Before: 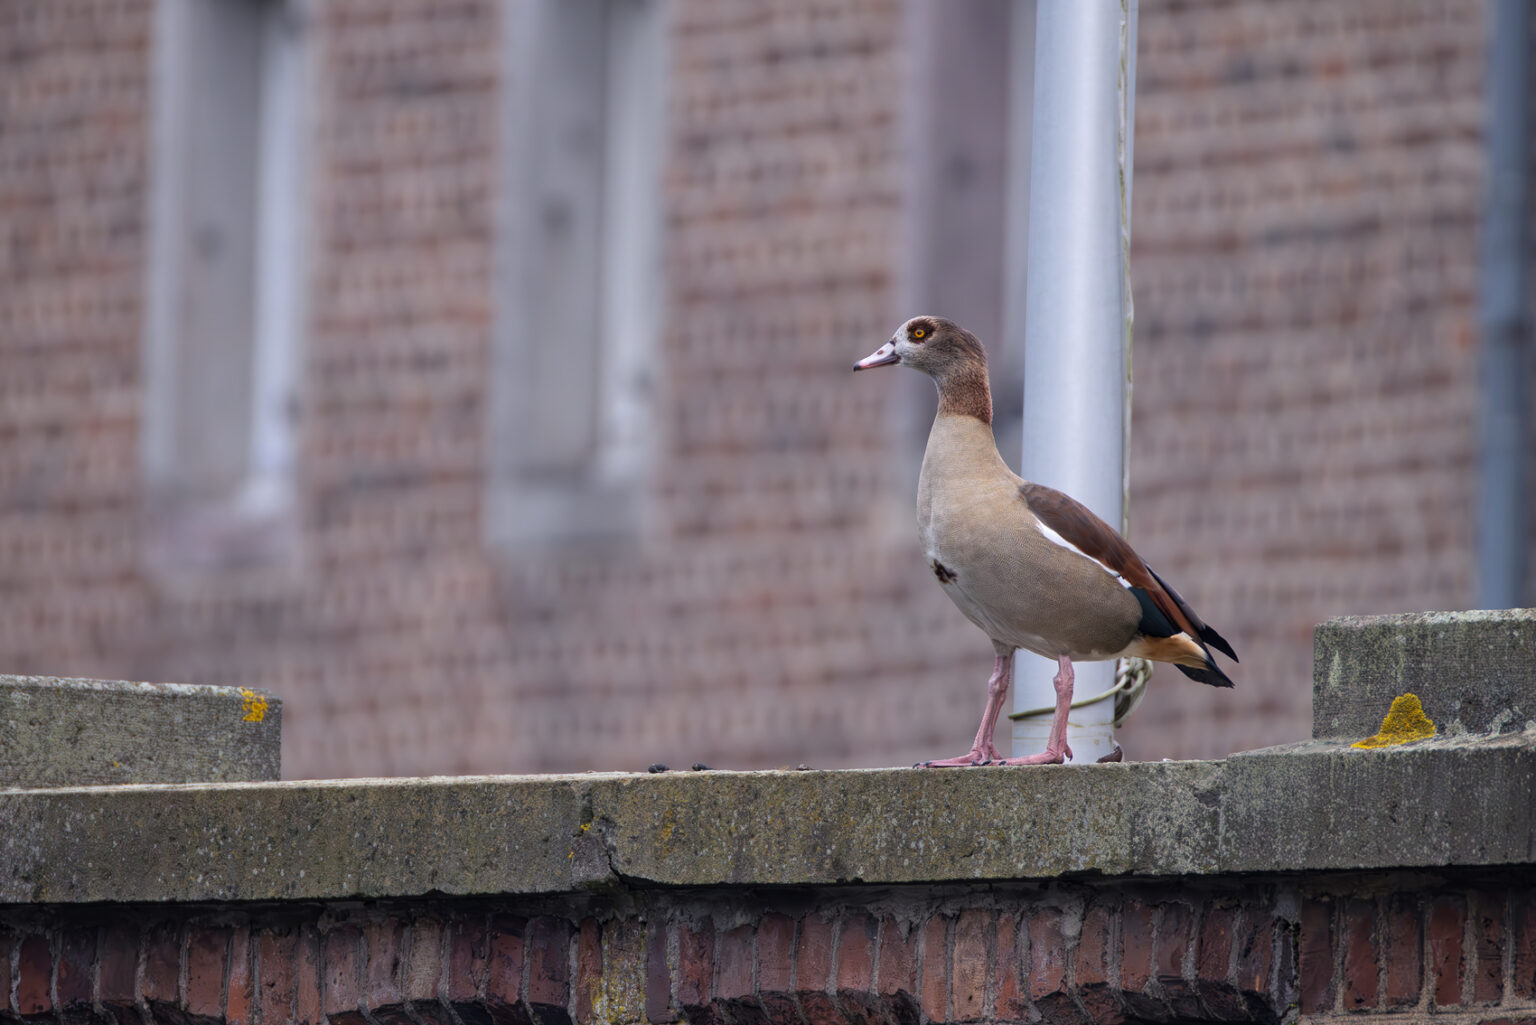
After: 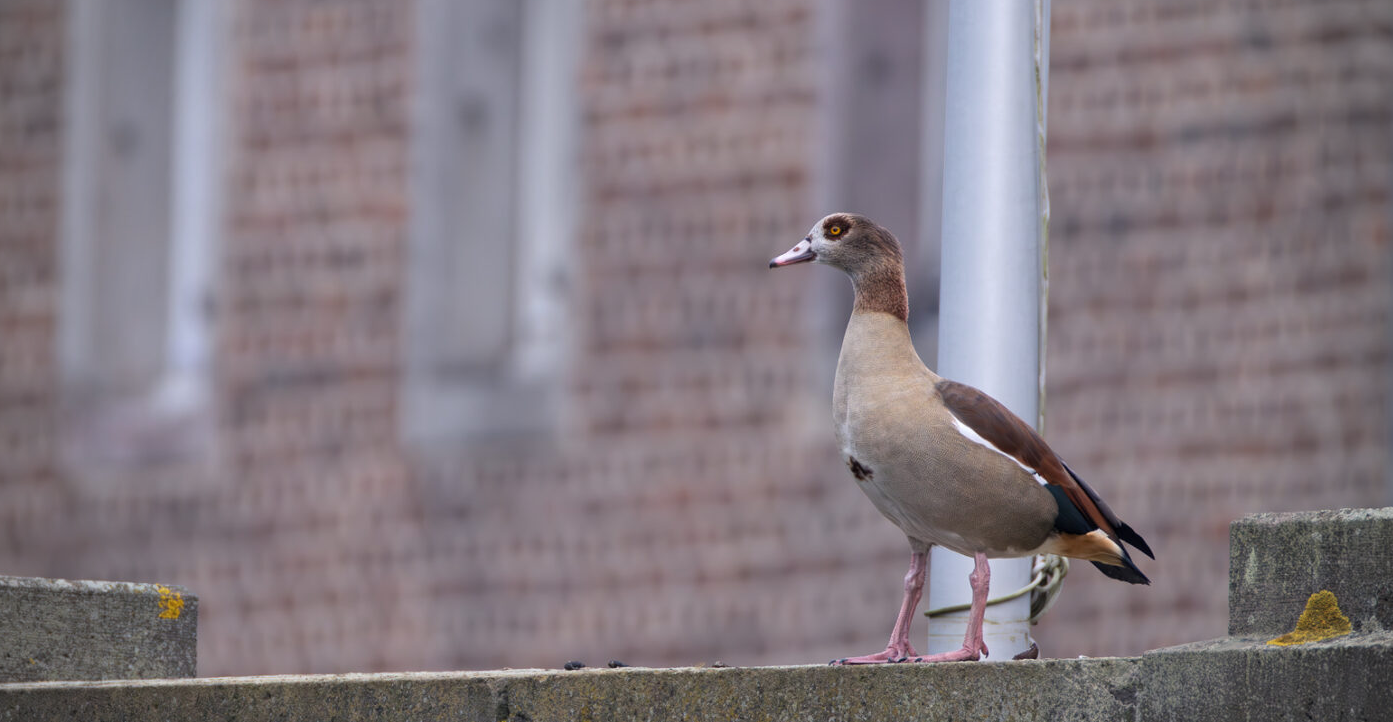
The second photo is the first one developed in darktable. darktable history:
crop: left 5.532%, top 10.098%, right 3.77%, bottom 19.432%
vignetting: brightness -0.514, saturation -0.517
